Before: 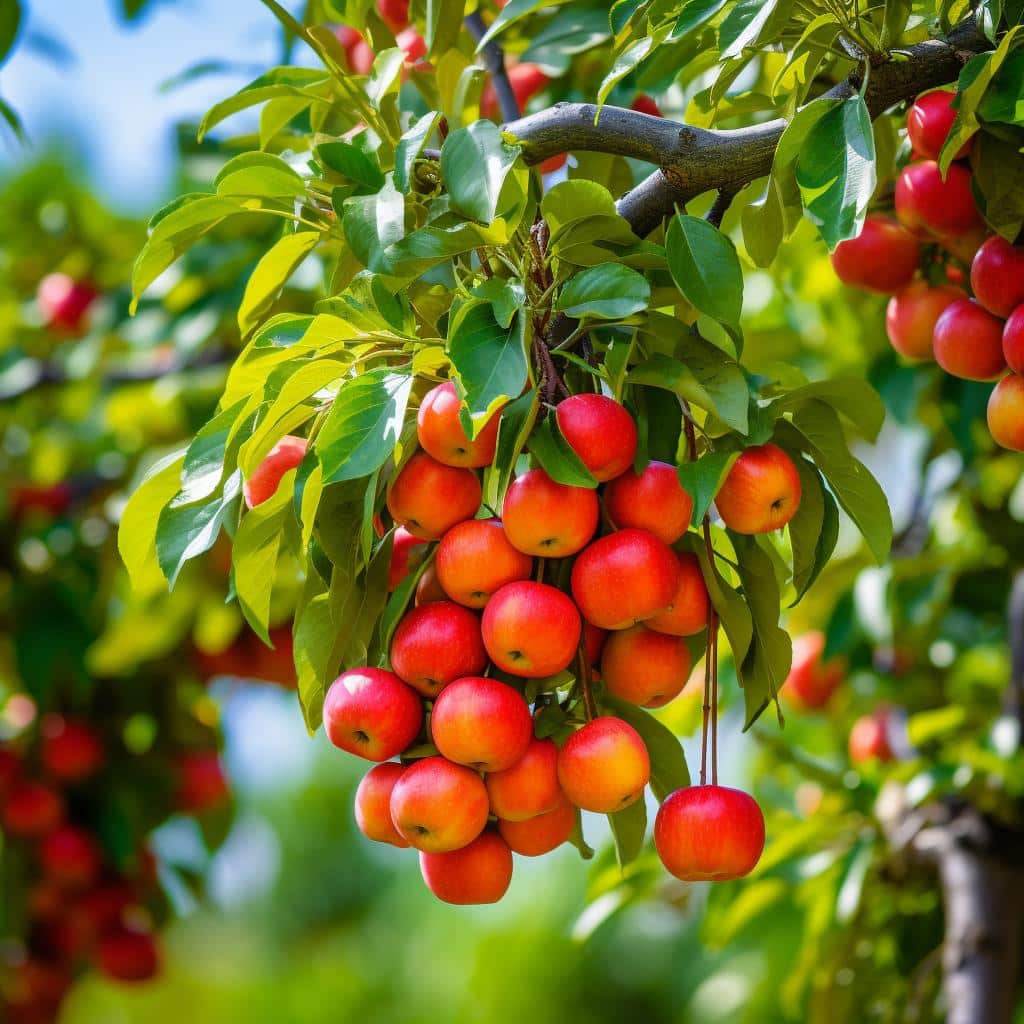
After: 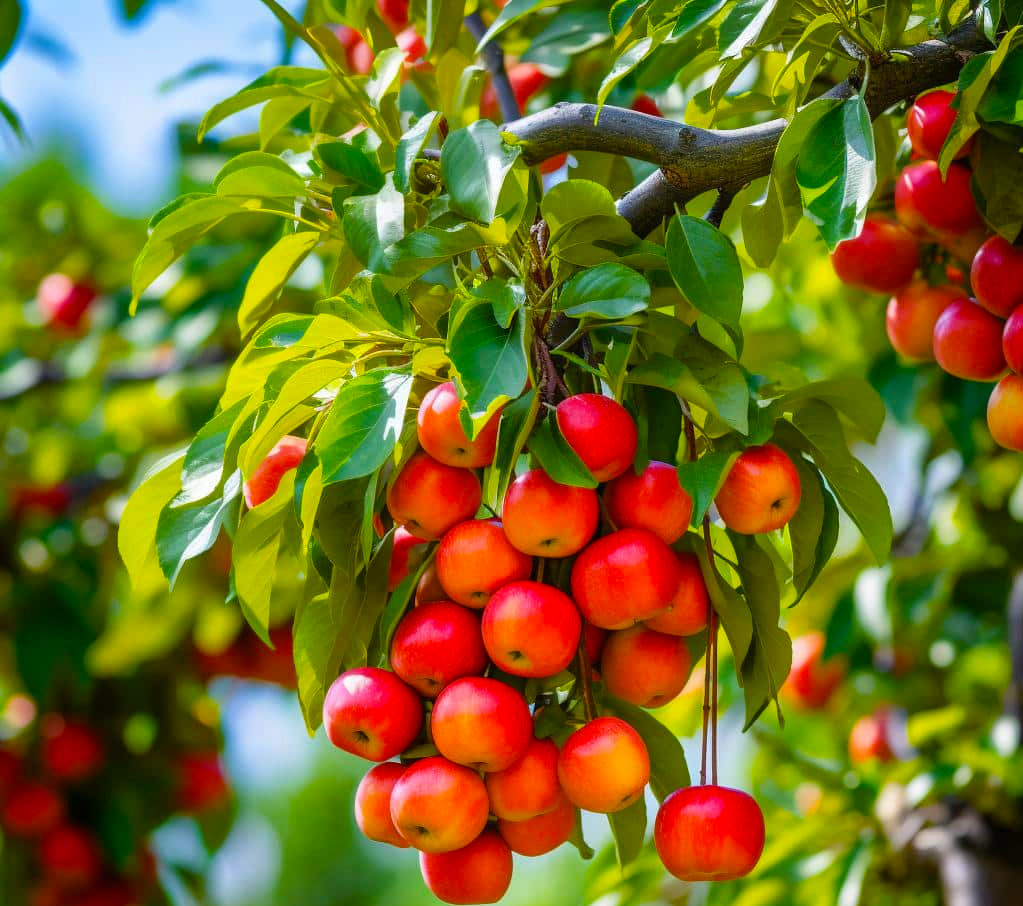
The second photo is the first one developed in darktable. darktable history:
contrast brightness saturation: contrast 0.01, saturation -0.05
crop and rotate: top 0%, bottom 11.49%
color balance: output saturation 120%
